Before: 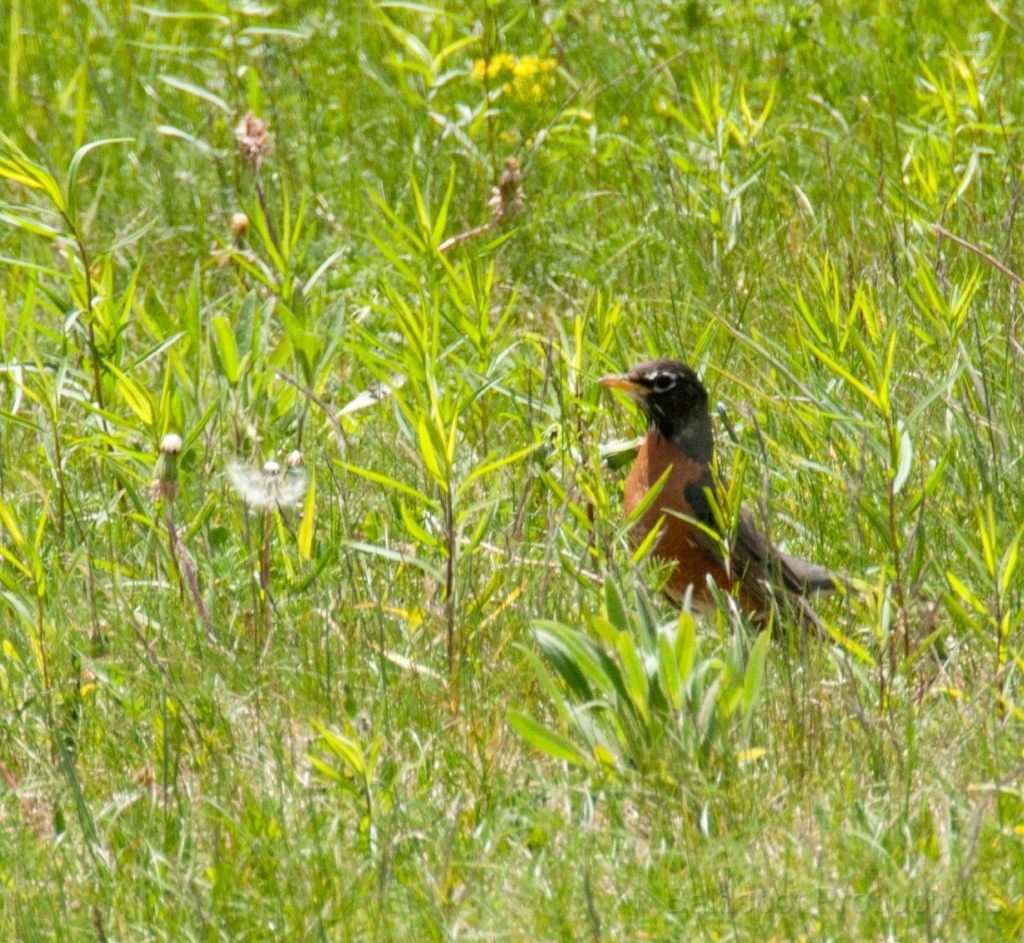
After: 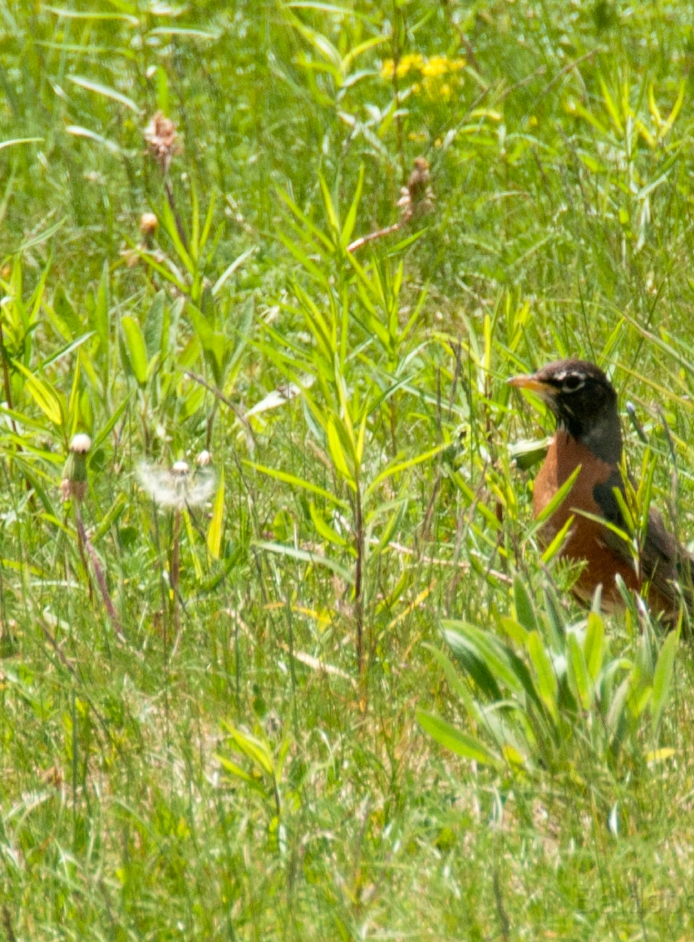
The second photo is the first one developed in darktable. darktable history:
velvia: strength 27.3%
crop and rotate: left 8.89%, right 23.309%
